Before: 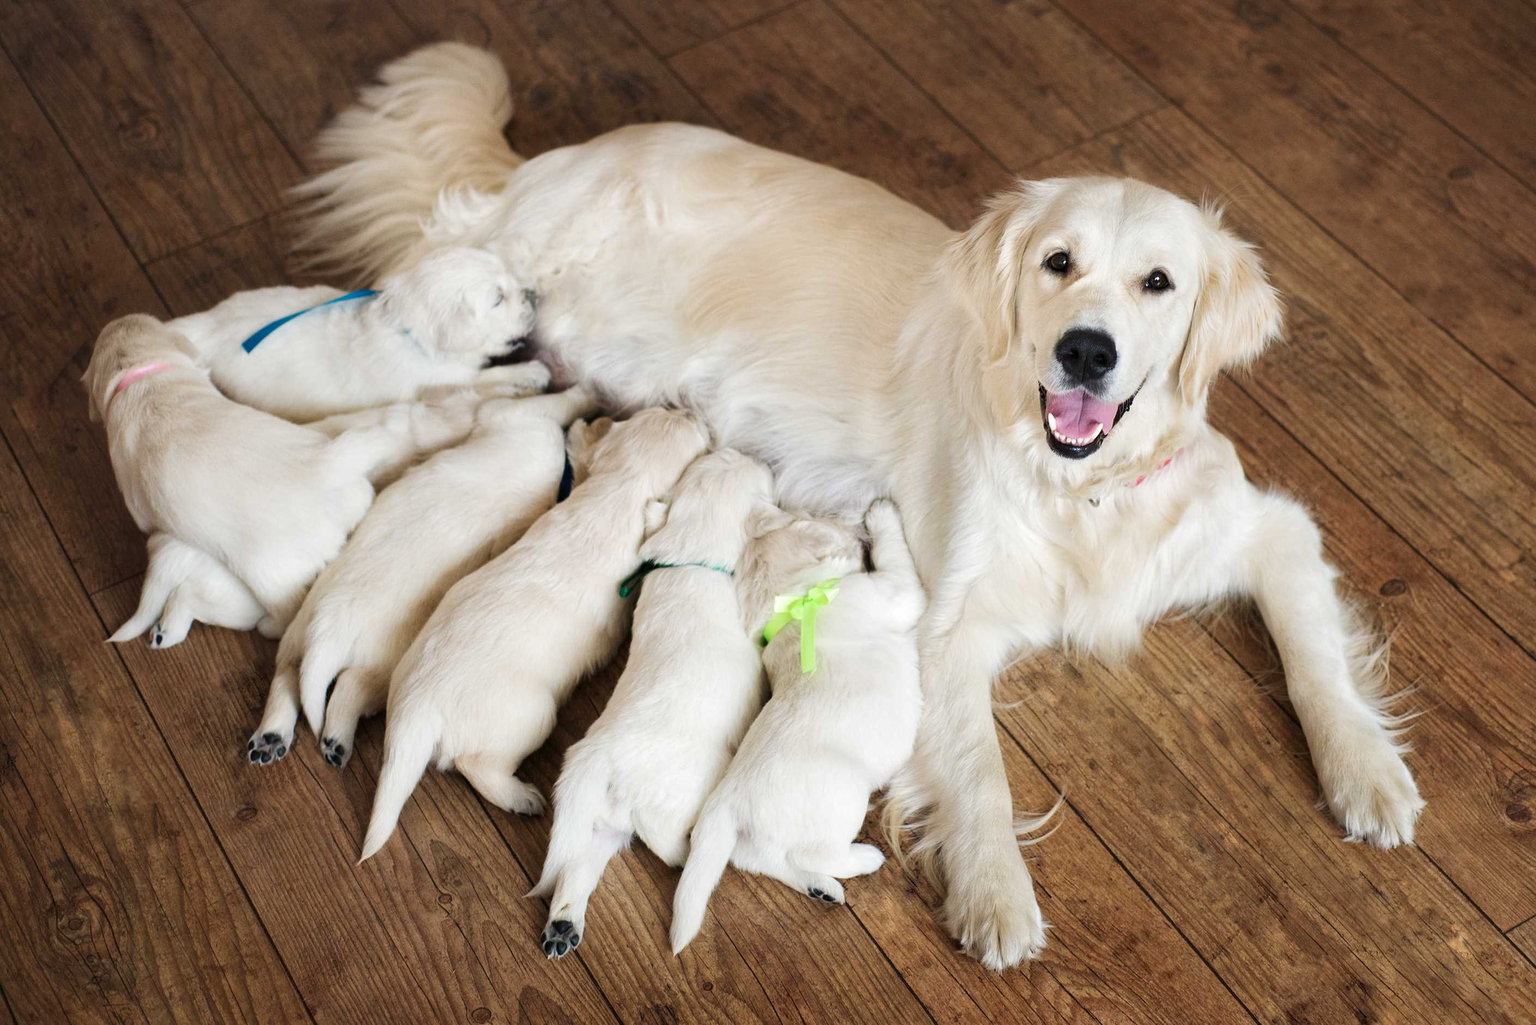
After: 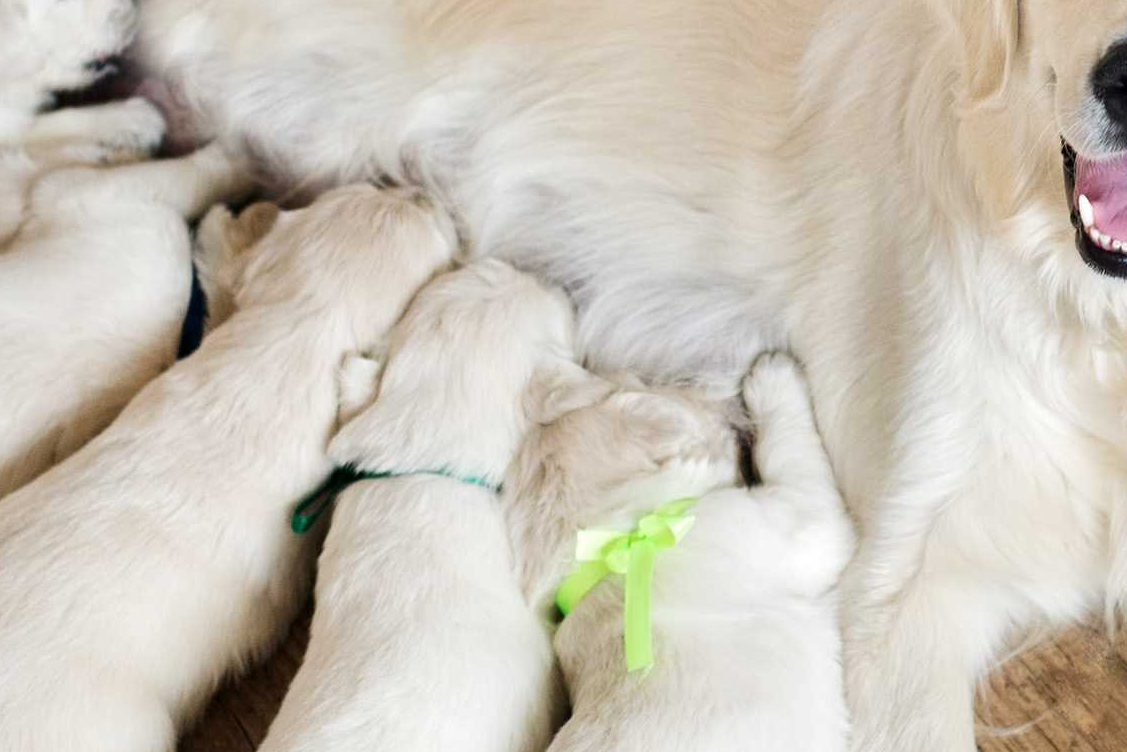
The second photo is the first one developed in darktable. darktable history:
exposure: black level correction 0.001, compensate highlight preservation false
crop: left 30%, top 30%, right 30%, bottom 30%
